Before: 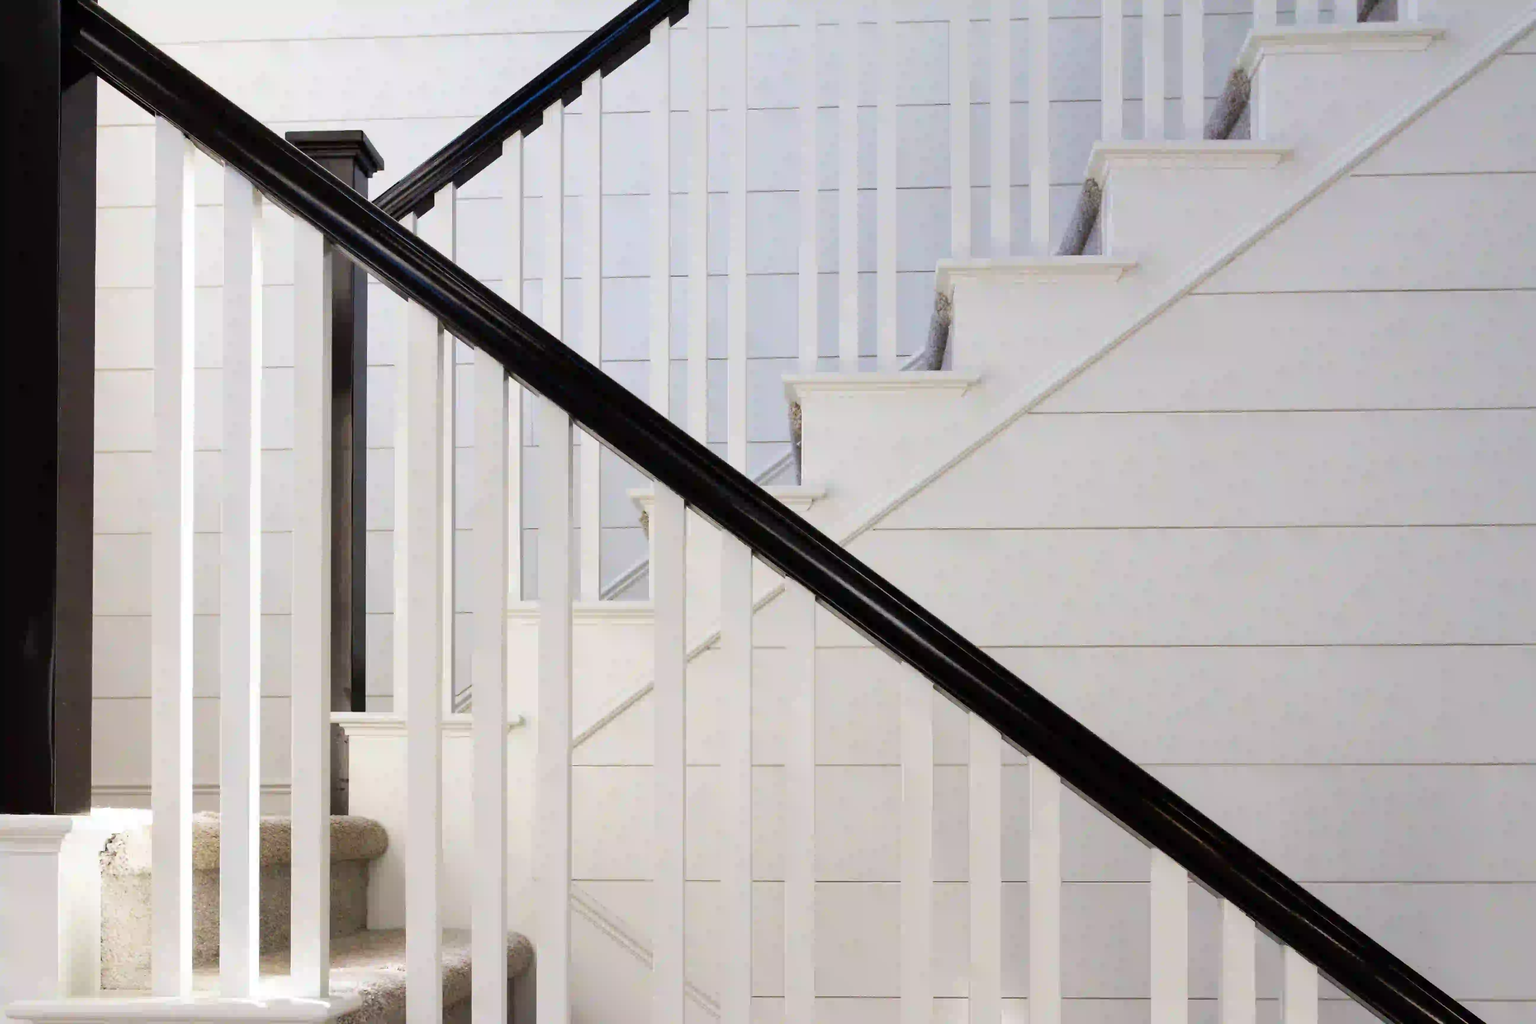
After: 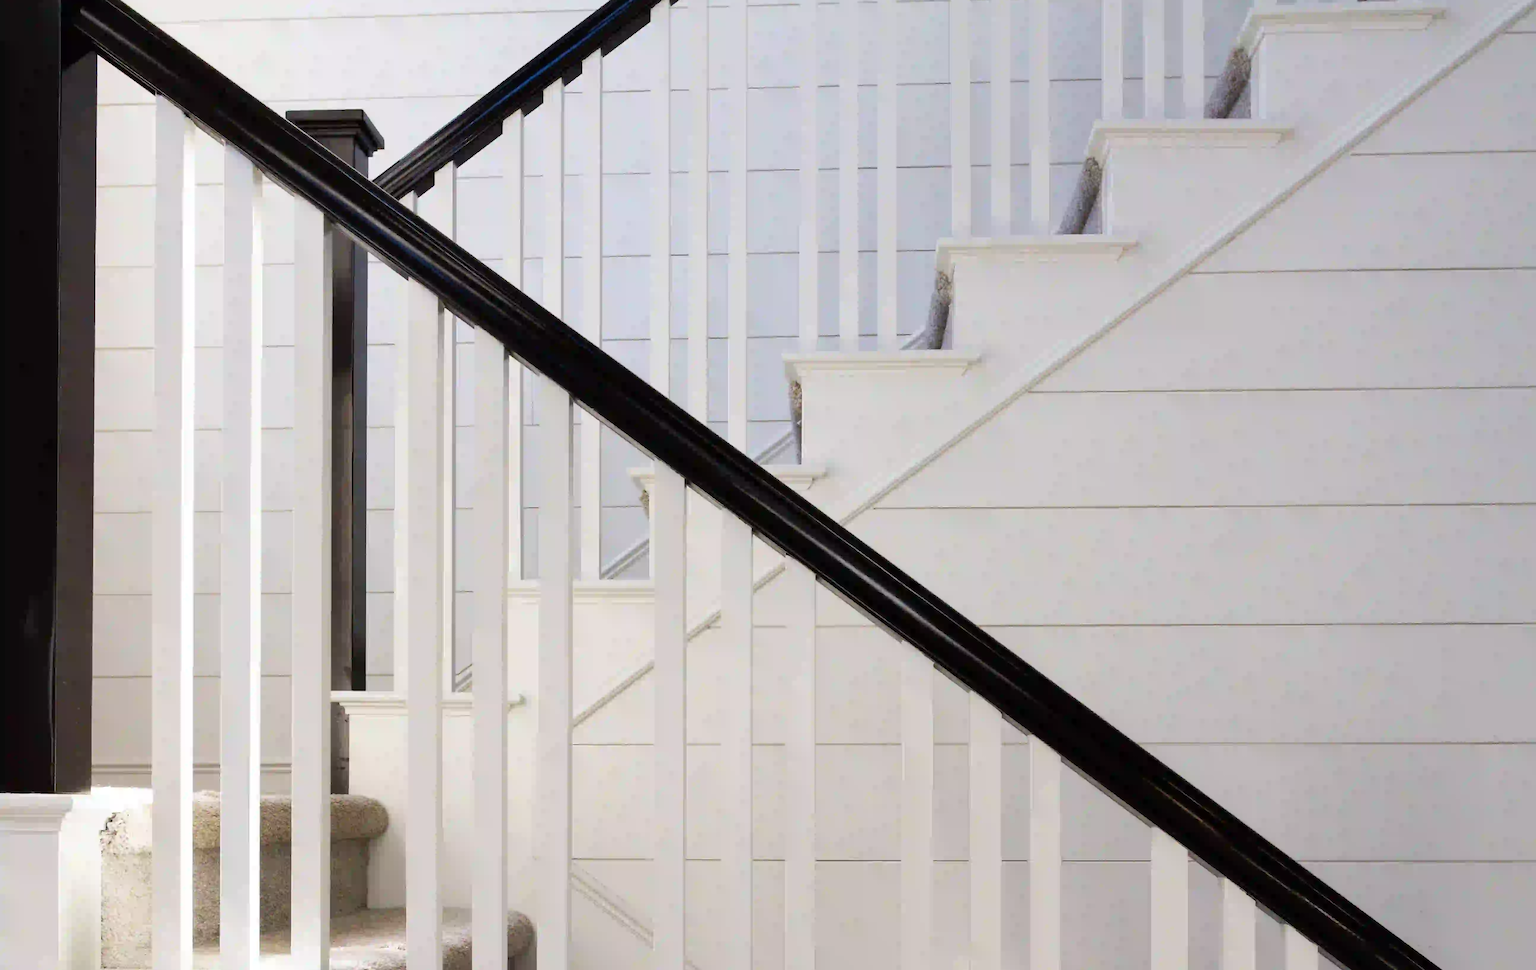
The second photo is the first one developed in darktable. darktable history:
crop and rotate: top 2.092%, bottom 3.115%
